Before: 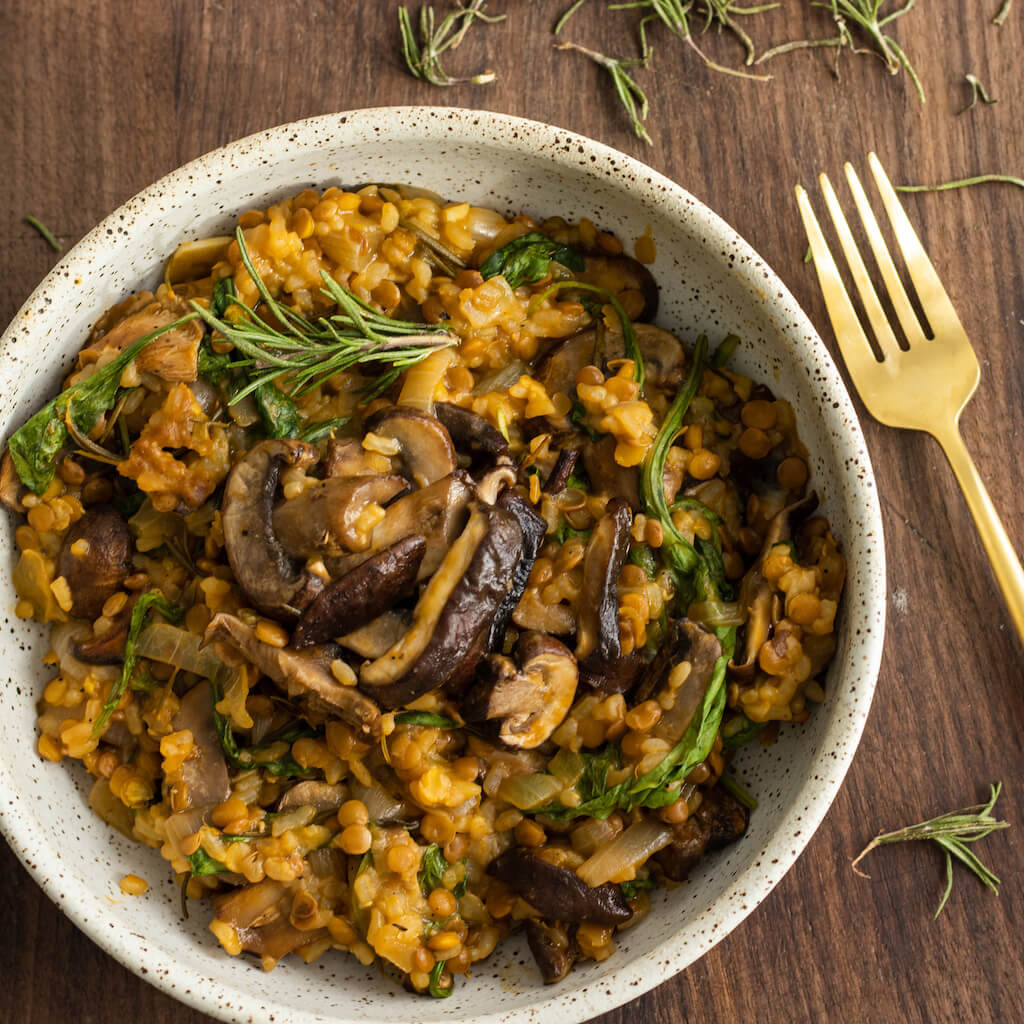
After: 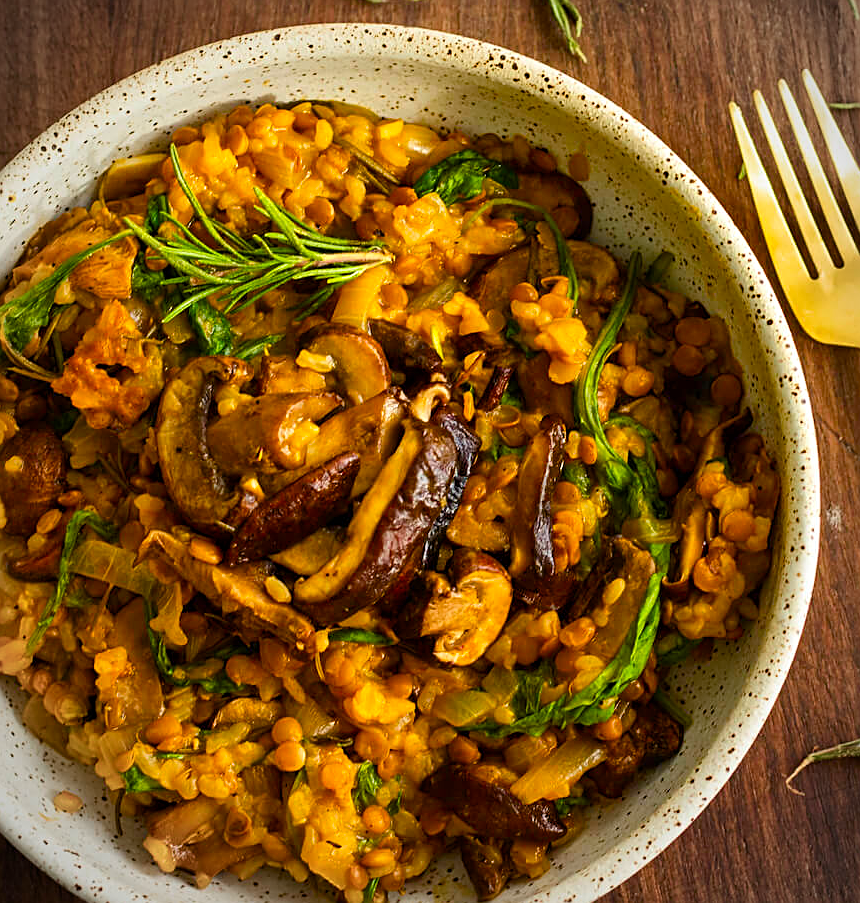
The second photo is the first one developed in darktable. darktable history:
vignetting: on, module defaults
color balance rgb: perceptual saturation grading › global saturation 20%, perceptual saturation grading › highlights -25%, perceptual saturation grading › shadows 25%, global vibrance 50%
crop: left 6.446%, top 8.188%, right 9.538%, bottom 3.548%
contrast brightness saturation: contrast 0.09, saturation 0.28
color zones: curves: ch1 [(0, 0.523) (0.143, 0.545) (0.286, 0.52) (0.429, 0.506) (0.571, 0.503) (0.714, 0.503) (0.857, 0.508) (1, 0.523)]
sharpen: on, module defaults
exposure: exposure 0.161 EV, compensate highlight preservation false
